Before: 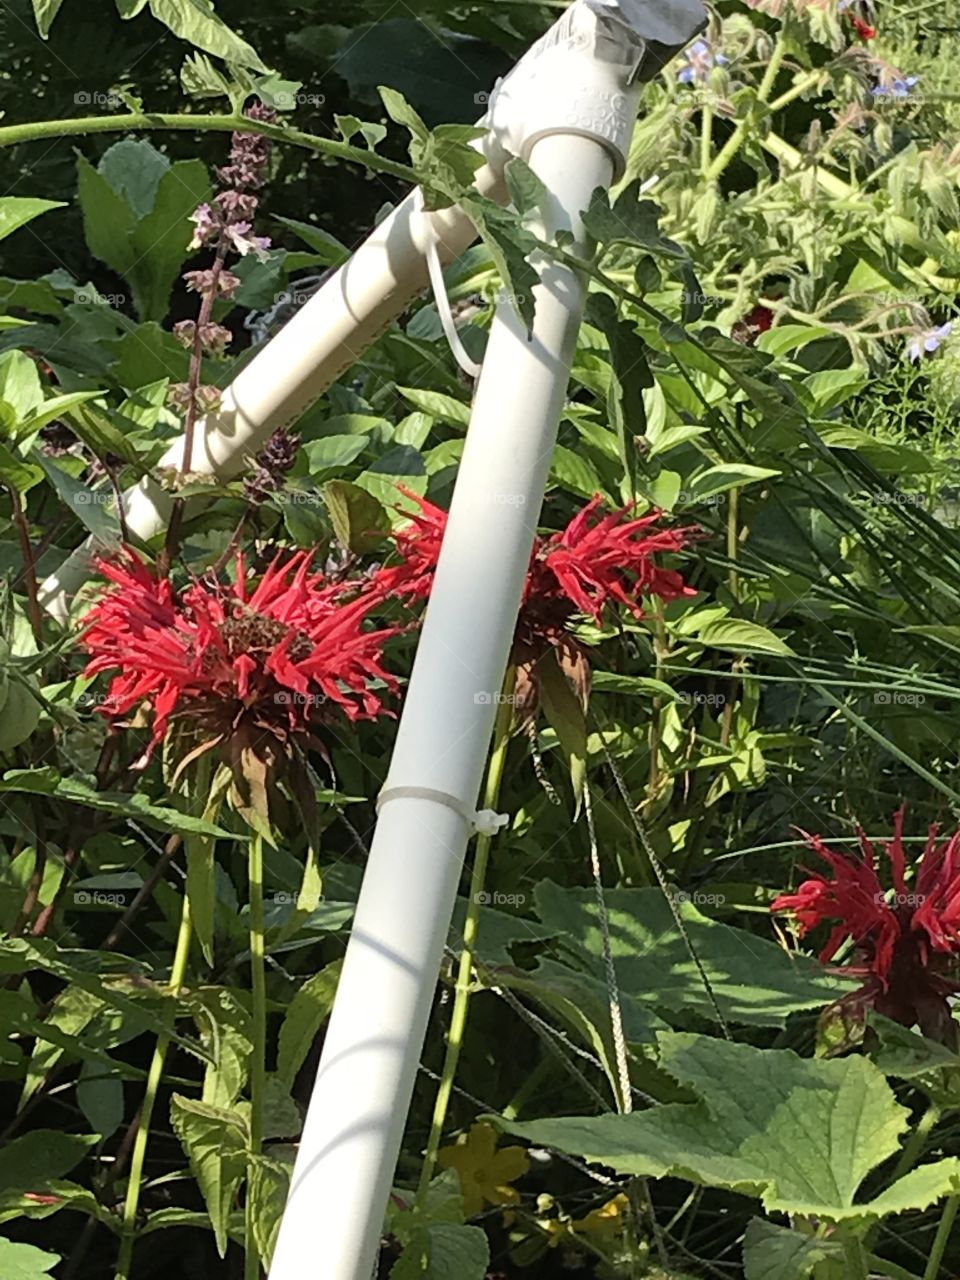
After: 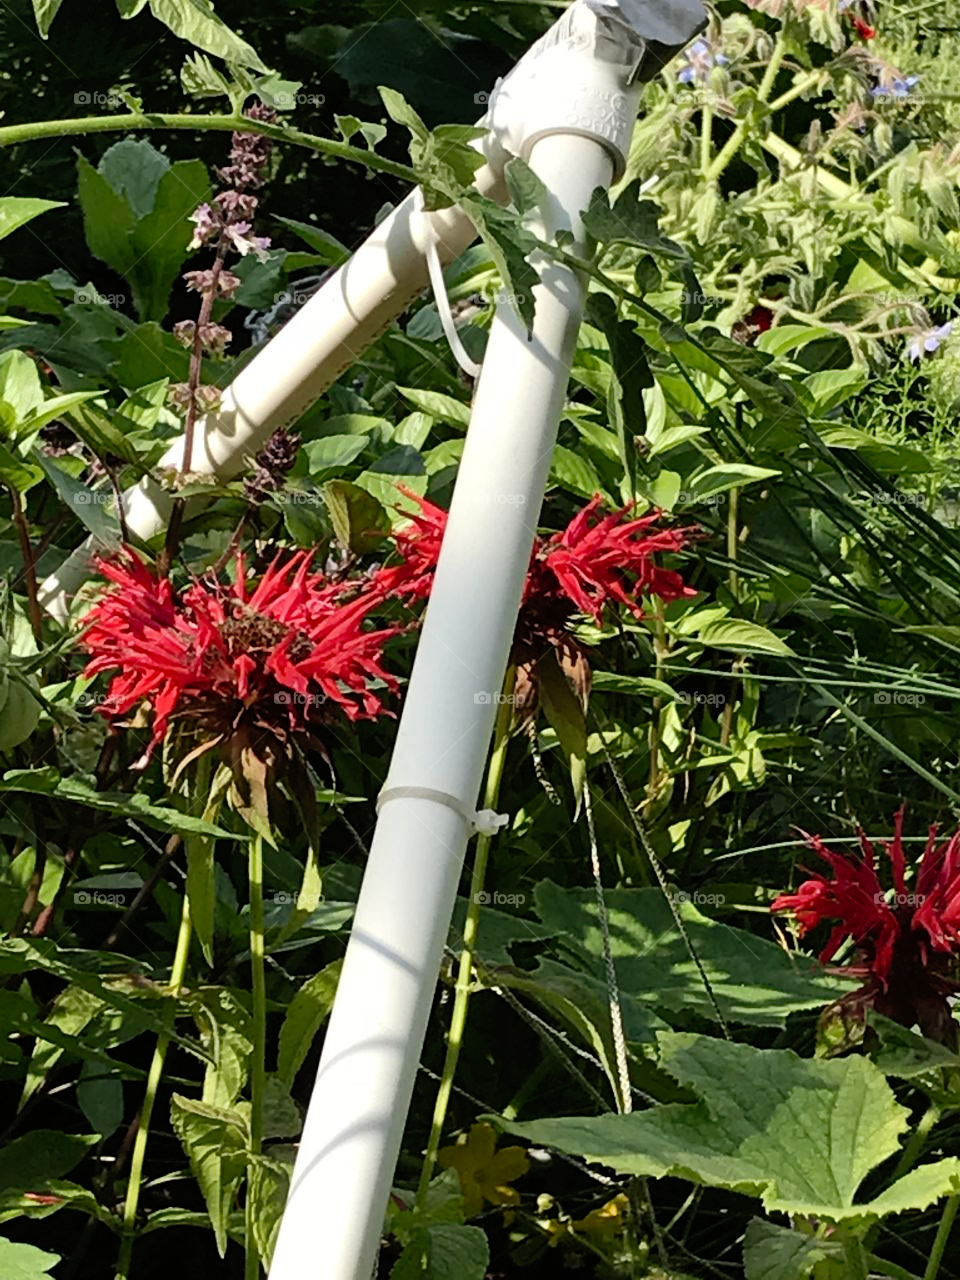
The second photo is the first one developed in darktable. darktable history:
tone curve: curves: ch0 [(0, 0) (0.003, 0.003) (0.011, 0.003) (0.025, 0.007) (0.044, 0.014) (0.069, 0.02) (0.1, 0.03) (0.136, 0.054) (0.177, 0.099) (0.224, 0.156) (0.277, 0.227) (0.335, 0.302) (0.399, 0.375) (0.468, 0.456) (0.543, 0.54) (0.623, 0.625) (0.709, 0.717) (0.801, 0.807) (0.898, 0.895) (1, 1)], preserve colors none
